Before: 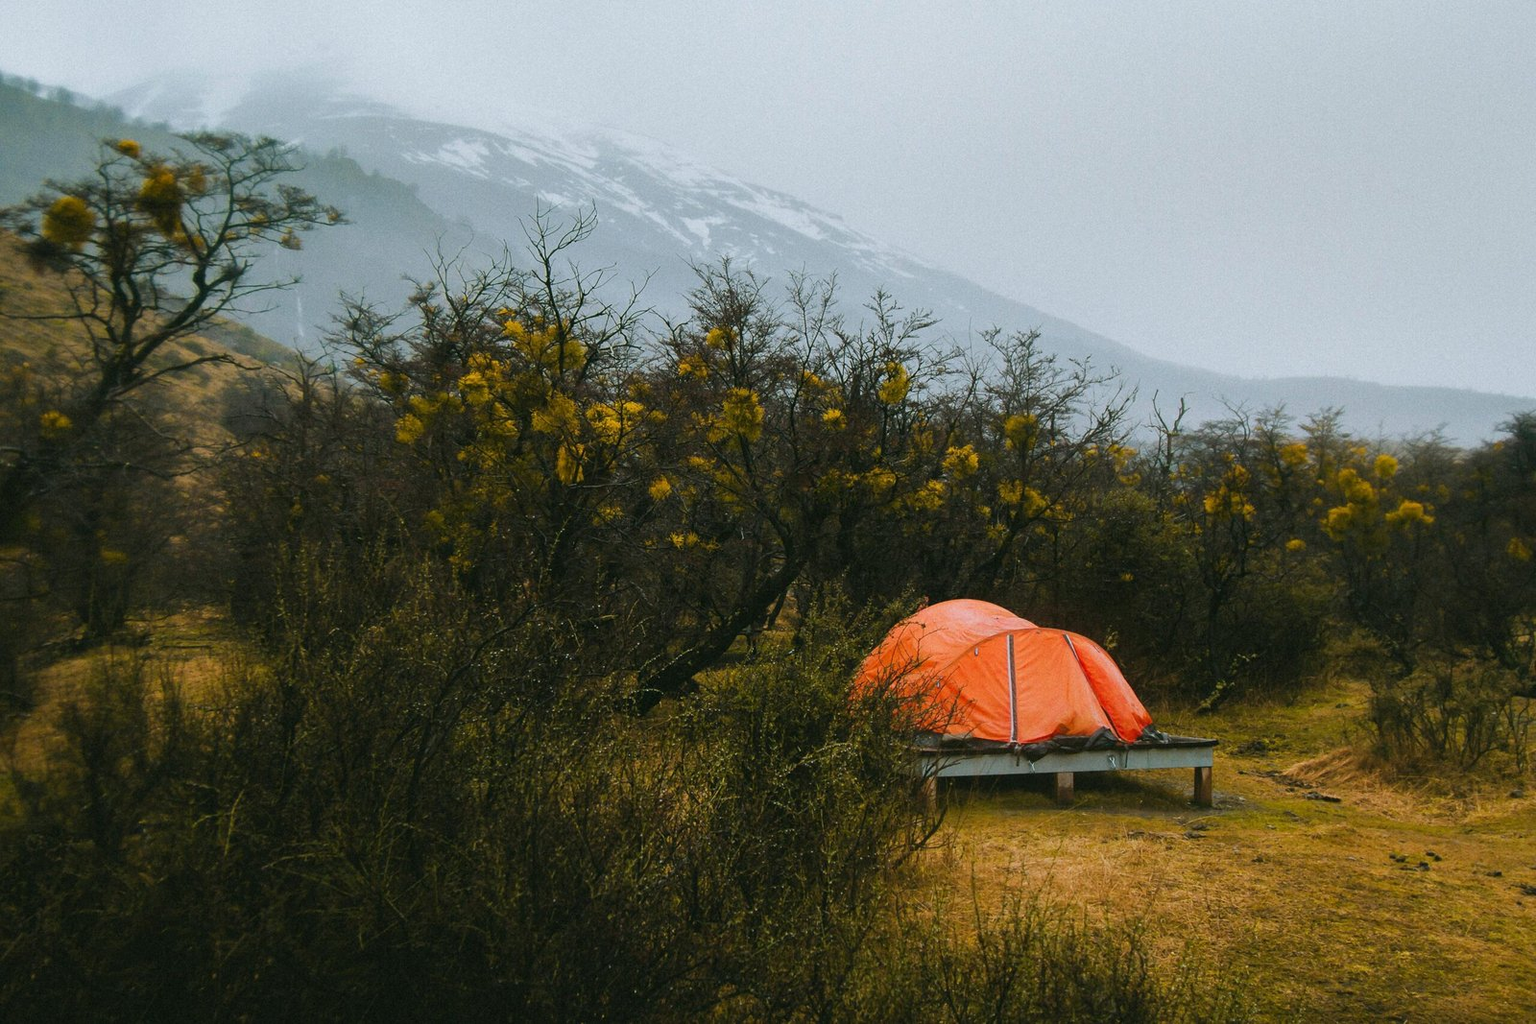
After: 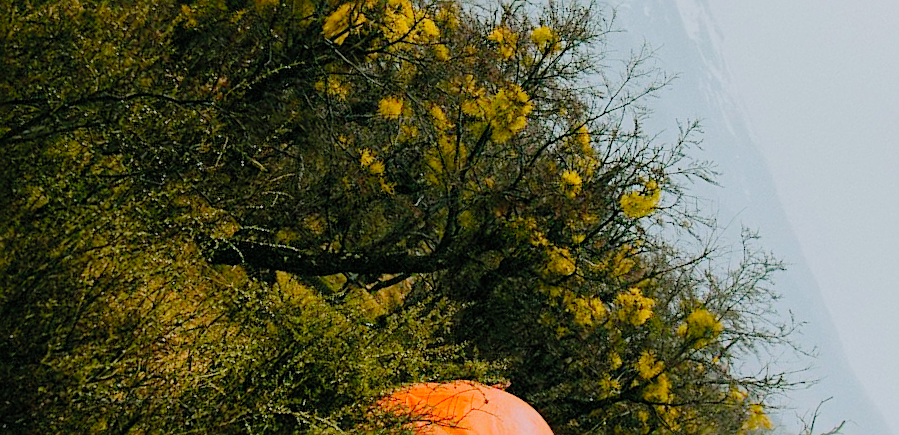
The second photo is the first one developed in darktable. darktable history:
sharpen: radius 1.951
crop and rotate: angle -44.47°, top 16.357%, right 0.842%, bottom 11.685%
tone equalizer: -8 EV -0.721 EV, -7 EV -0.715 EV, -6 EV -0.581 EV, -5 EV -0.397 EV, -3 EV 0.387 EV, -2 EV 0.6 EV, -1 EV 0.675 EV, +0 EV 0.734 EV
contrast brightness saturation: contrast 0.067, brightness 0.177, saturation 0.417
filmic rgb: black relative exposure -7.01 EV, white relative exposure 5.99 EV, threshold 3.06 EV, target black luminance 0%, hardness 2.74, latitude 61.36%, contrast 0.701, highlights saturation mix 10.94%, shadows ↔ highlights balance -0.047%, preserve chrominance no, color science v4 (2020), enable highlight reconstruction true
